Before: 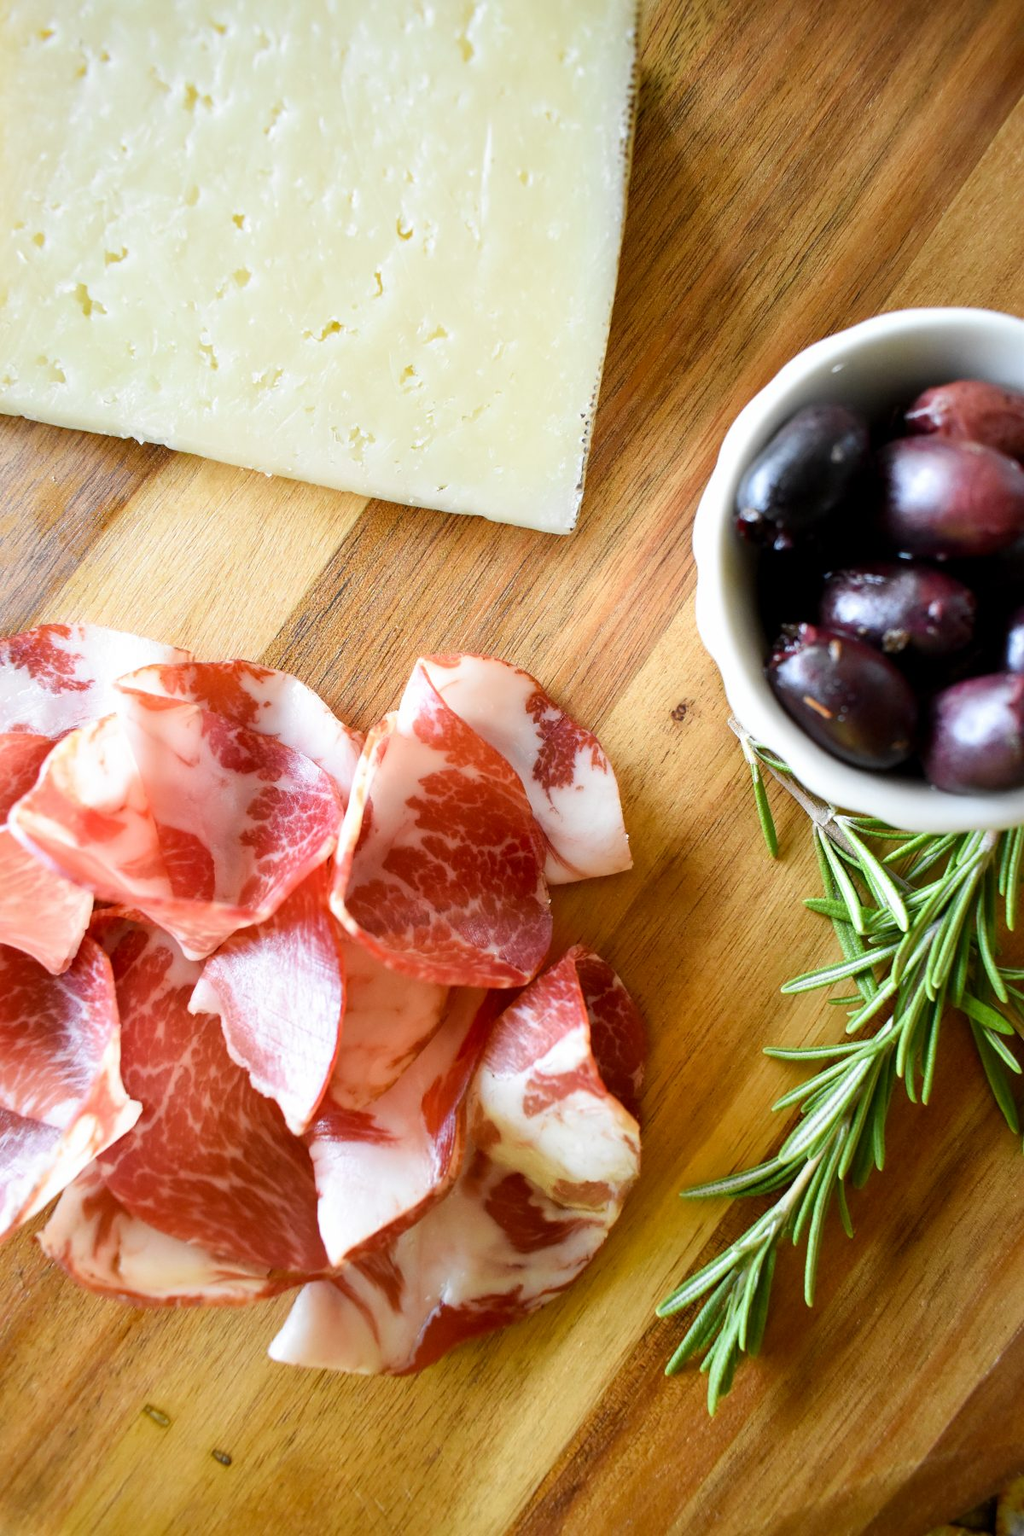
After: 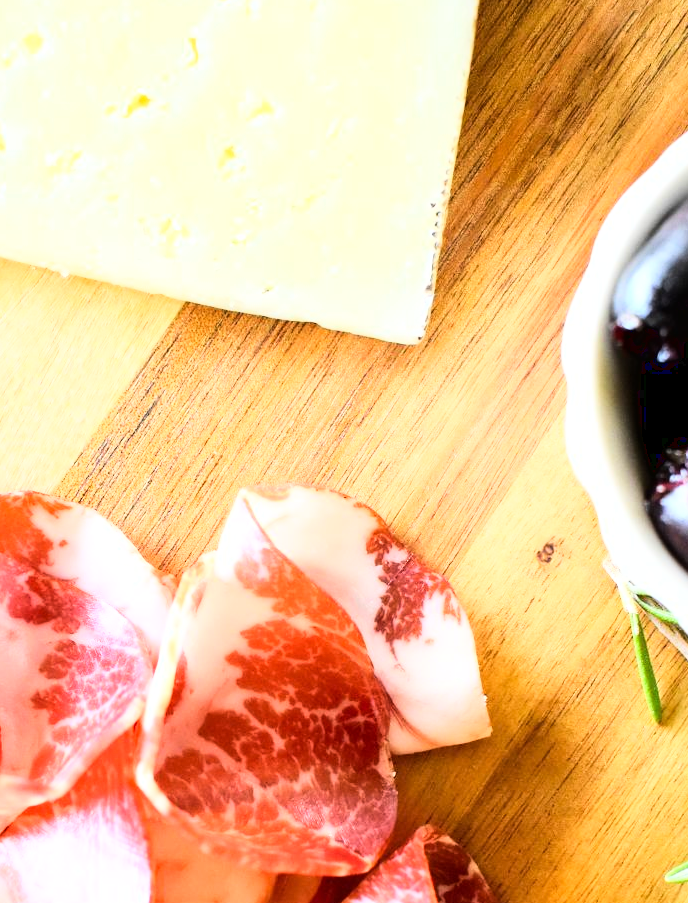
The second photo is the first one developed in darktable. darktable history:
base curve: curves: ch0 [(0, 0.003) (0.001, 0.002) (0.006, 0.004) (0.02, 0.022) (0.048, 0.086) (0.094, 0.234) (0.162, 0.431) (0.258, 0.629) (0.385, 0.8) (0.548, 0.918) (0.751, 0.988) (1, 1)]
local contrast: mode bilateral grid, contrast 16, coarseness 36, detail 105%, midtone range 0.2
crop: left 20.847%, top 15.701%, right 21.768%, bottom 34.096%
